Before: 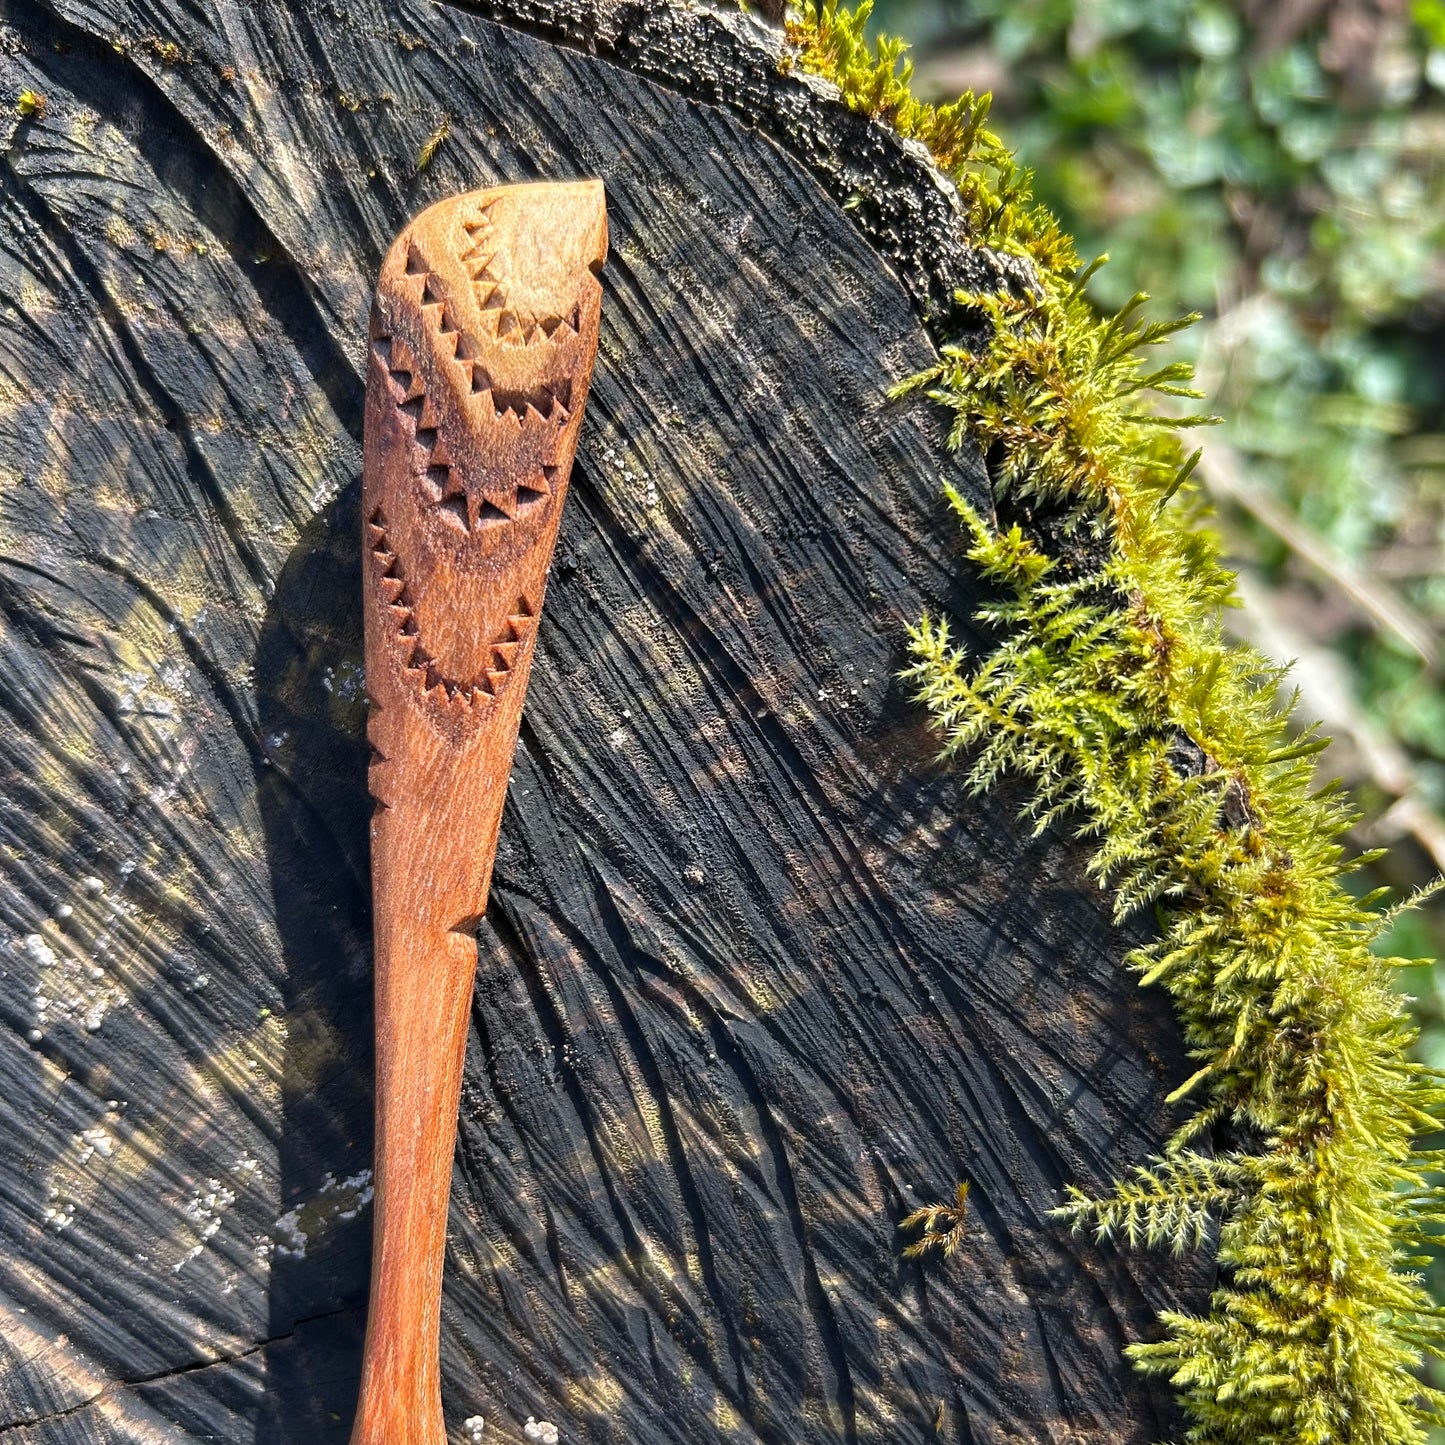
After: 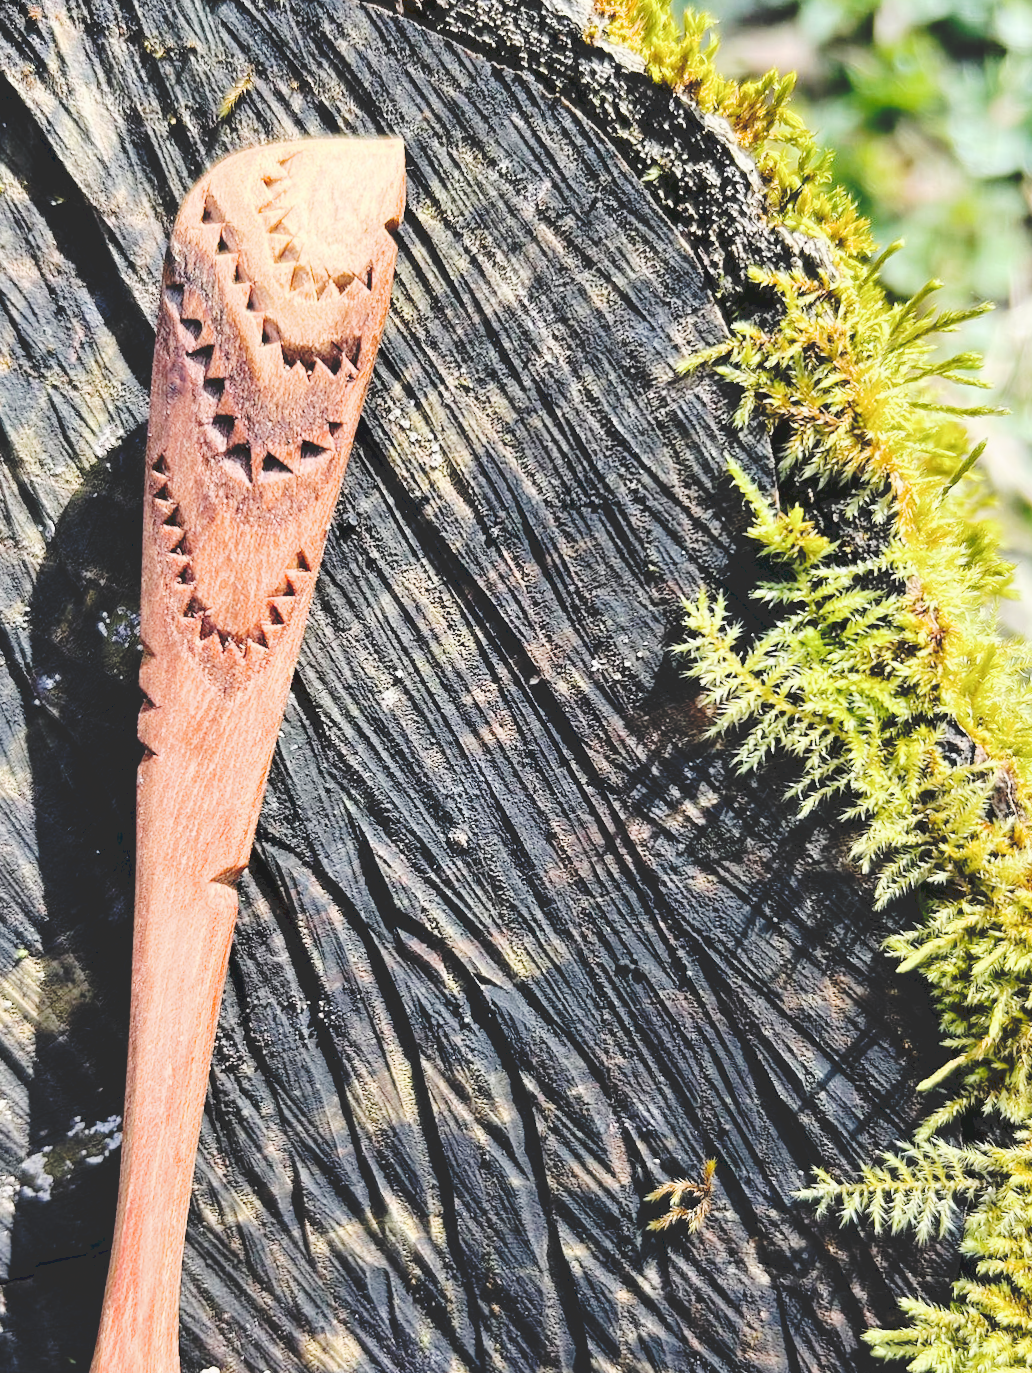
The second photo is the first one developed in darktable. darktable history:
tone curve: curves: ch0 [(0, 0) (0.003, 0.177) (0.011, 0.177) (0.025, 0.176) (0.044, 0.178) (0.069, 0.186) (0.1, 0.194) (0.136, 0.203) (0.177, 0.223) (0.224, 0.255) (0.277, 0.305) (0.335, 0.383) (0.399, 0.467) (0.468, 0.546) (0.543, 0.616) (0.623, 0.694) (0.709, 0.764) (0.801, 0.834) (0.898, 0.901) (1, 1)], preserve colors none
crop and rotate: angle -2.98°, left 14.097%, top 0.016%, right 10.829%, bottom 0.078%
exposure: black level correction 0, exposure 1.001 EV, compensate highlight preservation false
tone equalizer: edges refinement/feathering 500, mask exposure compensation -1.57 EV, preserve details no
filmic rgb: black relative exposure -5.08 EV, white relative exposure 3.99 EV, threshold 5.96 EV, hardness 2.9, contrast 1.298, highlights saturation mix -9.72%, enable highlight reconstruction true
